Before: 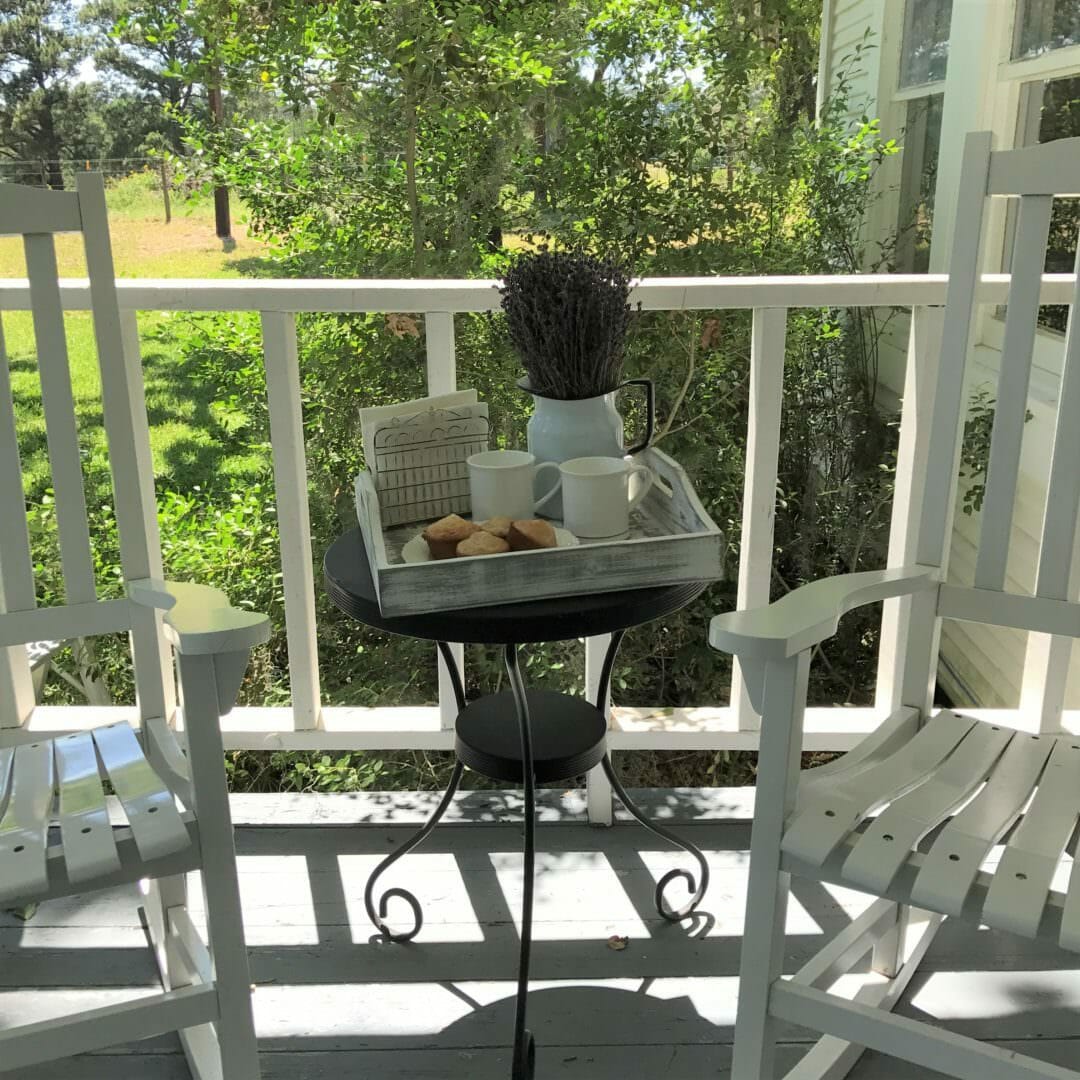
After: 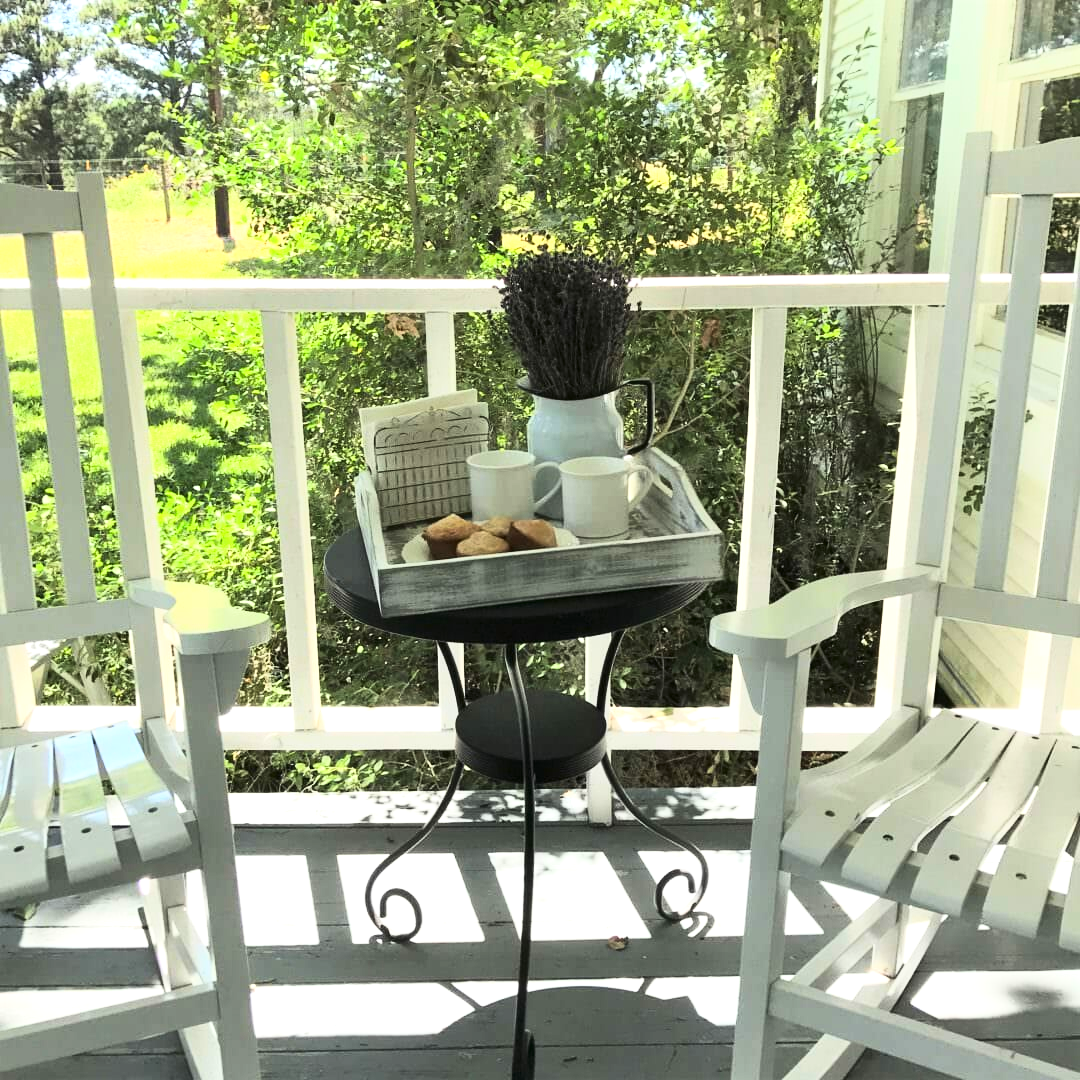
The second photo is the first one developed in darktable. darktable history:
exposure: exposure 0.556 EV, compensate highlight preservation false
tone curve: curves: ch0 [(0, 0.013) (0.198, 0.175) (0.512, 0.582) (0.625, 0.754) (0.81, 0.934) (1, 1)], color space Lab, linked channels, preserve colors none
